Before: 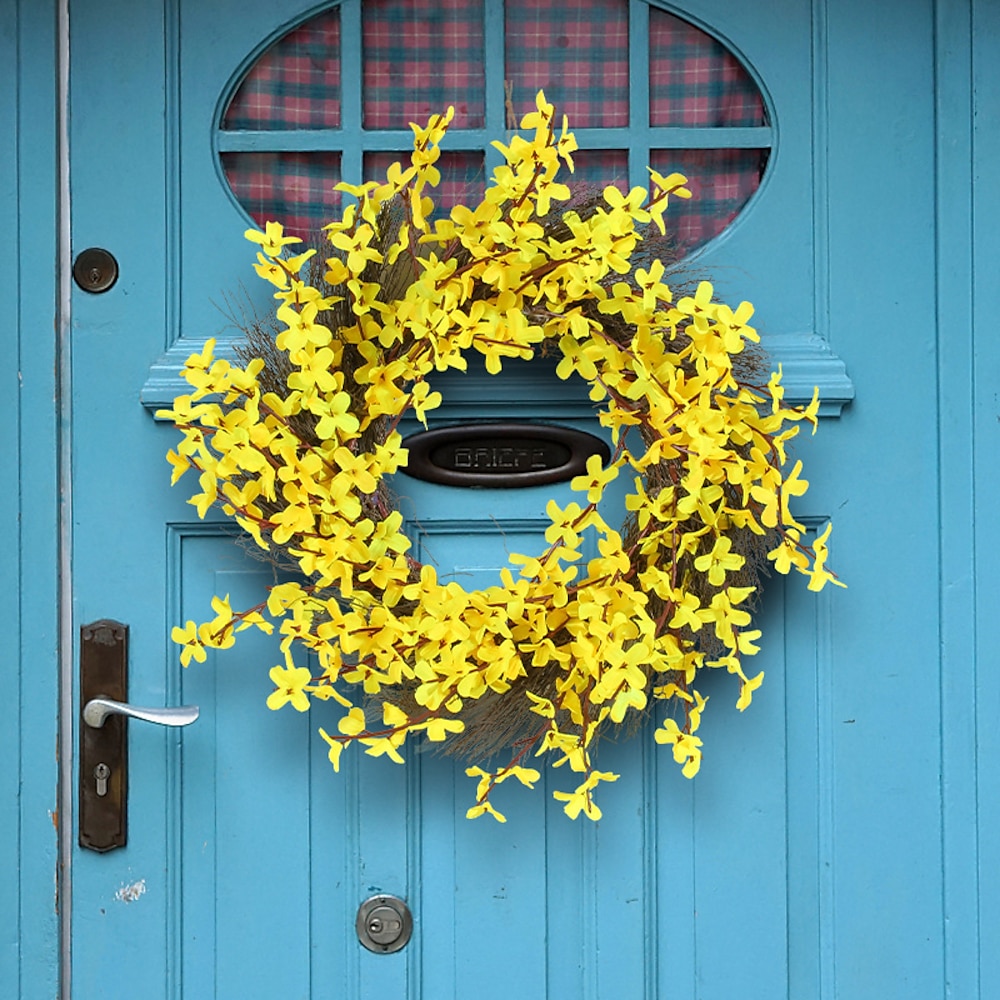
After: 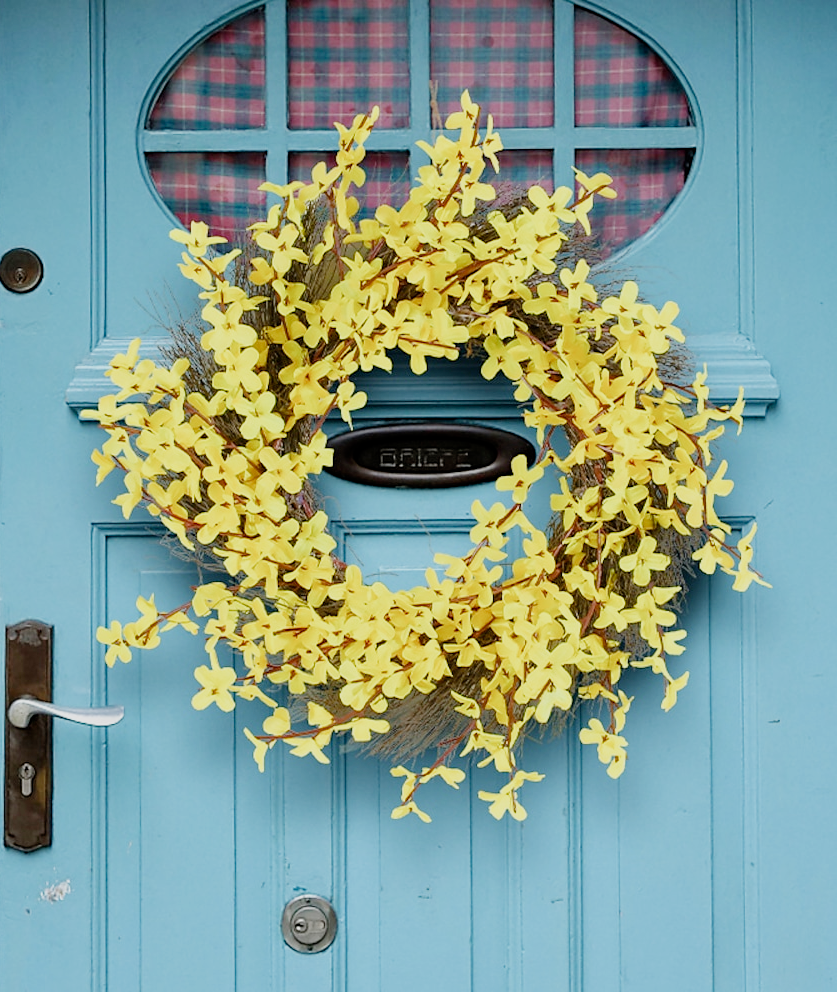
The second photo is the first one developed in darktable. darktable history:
exposure: black level correction 0, exposure 1.35 EV, compensate exposure bias true, compensate highlight preservation false
crop: left 7.598%, right 7.873%
filmic rgb: middle gray luminance 30%, black relative exposure -9 EV, white relative exposure 7 EV, threshold 6 EV, target black luminance 0%, hardness 2.94, latitude 2.04%, contrast 0.963, highlights saturation mix 5%, shadows ↔ highlights balance 12.16%, add noise in highlights 0, preserve chrominance no, color science v3 (2019), use custom middle-gray values true, iterations of high-quality reconstruction 0, contrast in highlights soft, enable highlight reconstruction true
